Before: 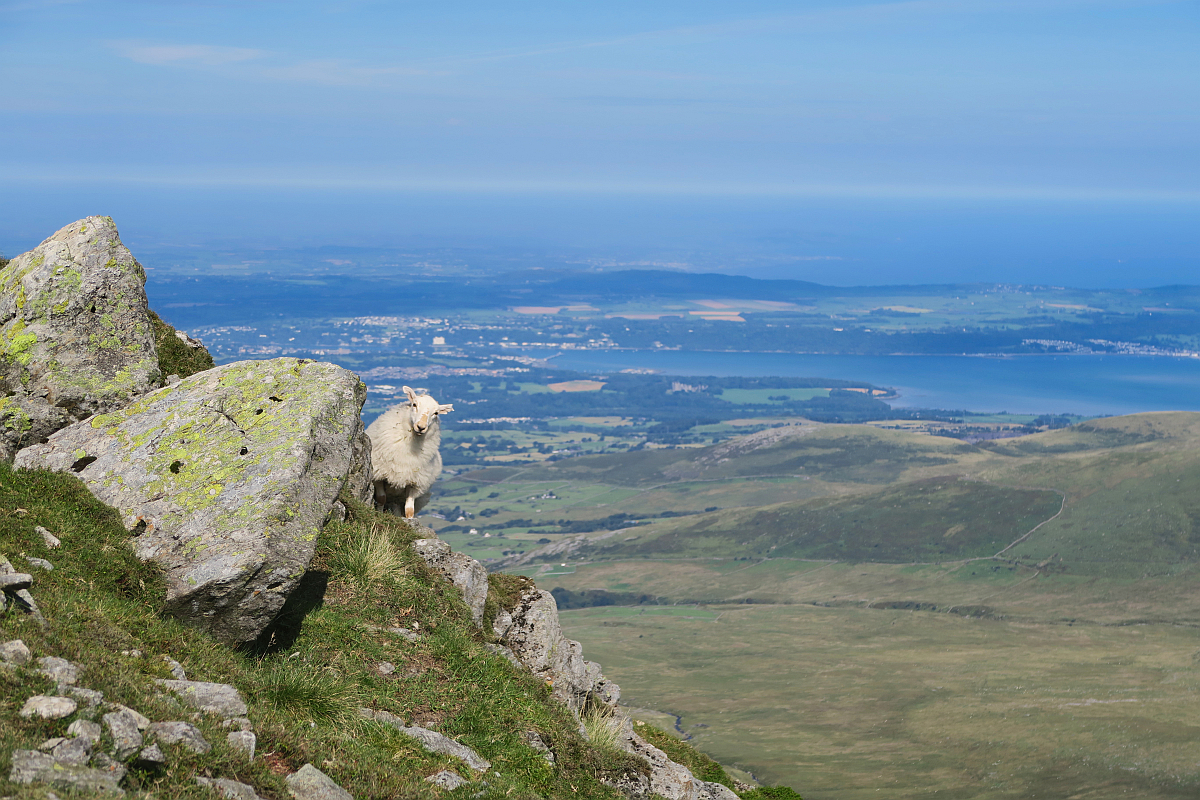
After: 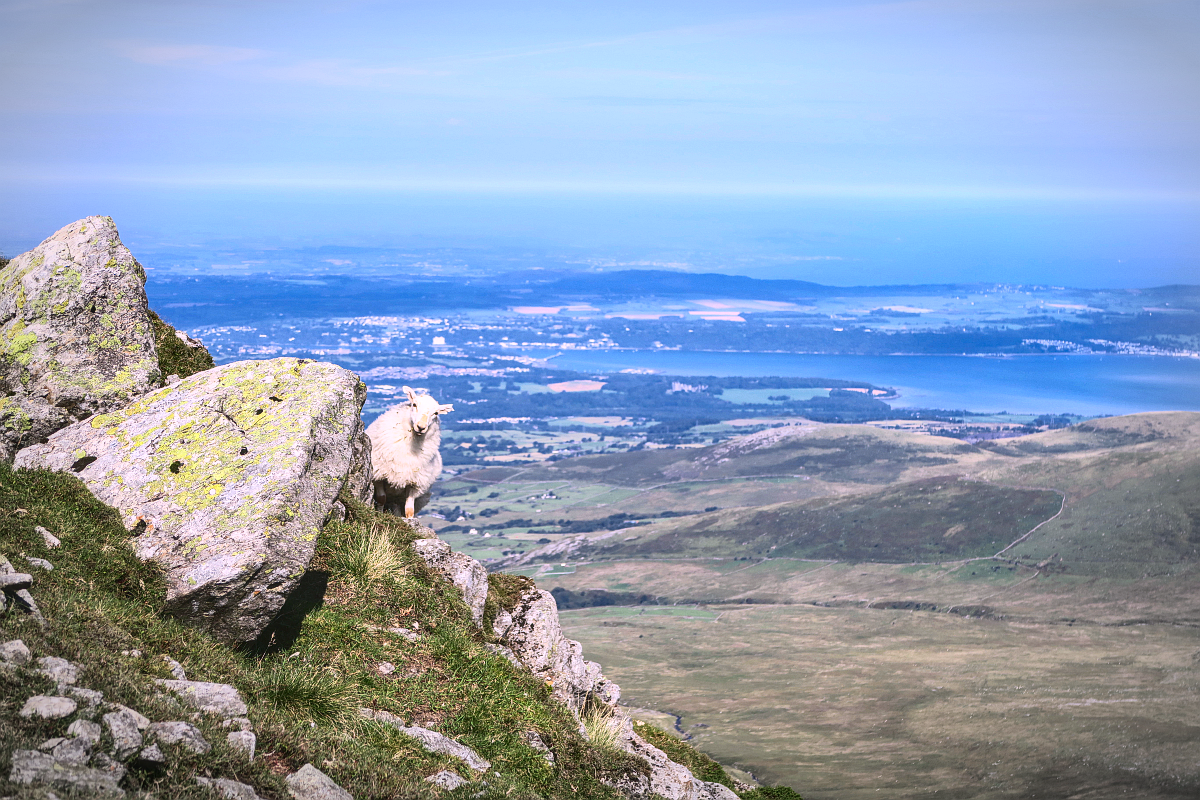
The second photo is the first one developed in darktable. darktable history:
local contrast: on, module defaults
vignetting: automatic ratio true
tone curve: curves: ch0 [(0, 0.058) (0.198, 0.188) (0.512, 0.582) (0.625, 0.754) (0.81, 0.934) (1, 1)], color space Lab, linked channels, preserve colors none
white balance: red 1.066, blue 1.119
